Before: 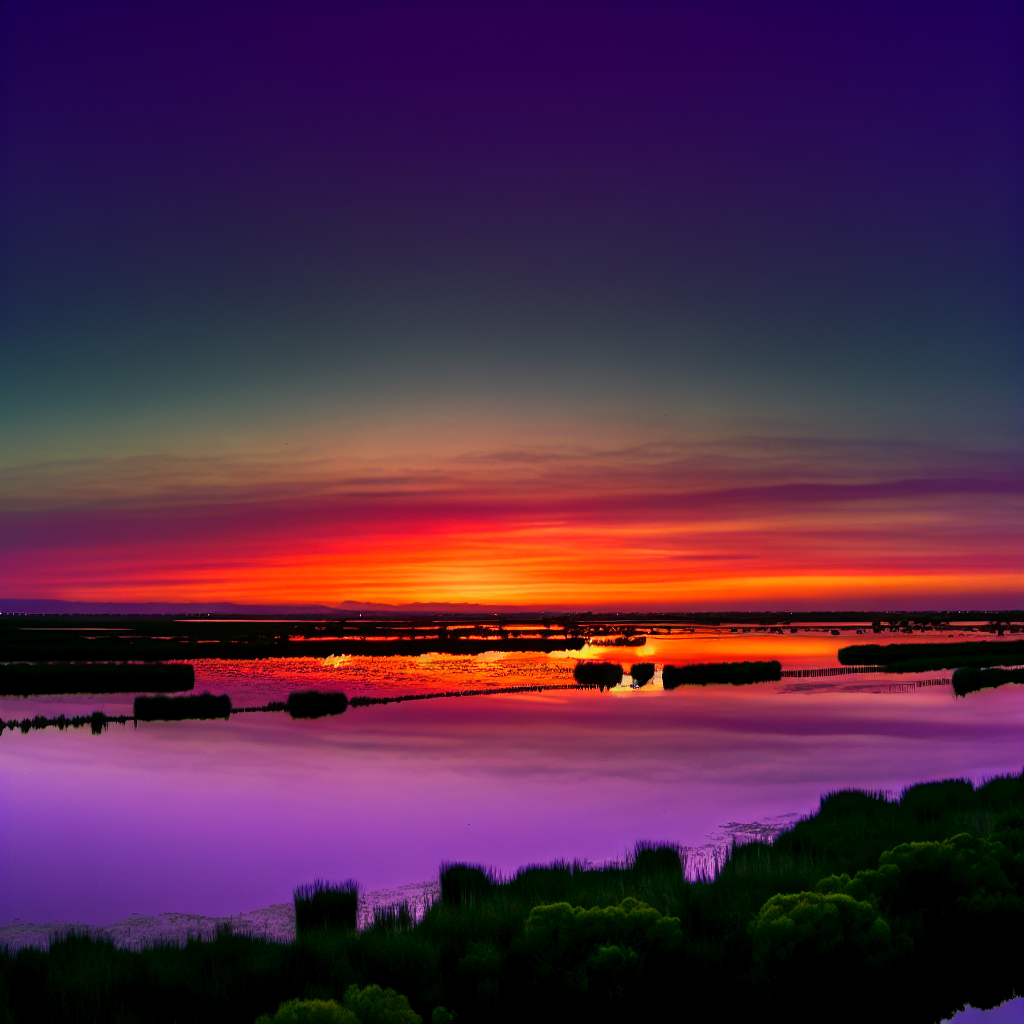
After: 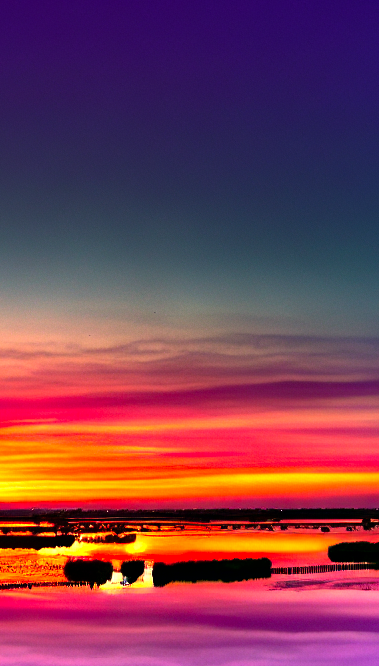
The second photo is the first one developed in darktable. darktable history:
exposure: black level correction 0, exposure 0.699 EV, compensate exposure bias true, compensate highlight preservation false
color correction: highlights b* 0.042, saturation 1.09
haze removal: compatibility mode true, adaptive false
crop and rotate: left 49.832%, top 10.144%, right 13.078%, bottom 24.778%
shadows and highlights: shadows 12.9, white point adjustment 1.3, highlights -0.374, soften with gaussian
local contrast: mode bilateral grid, contrast 20, coarseness 49, detail 130%, midtone range 0.2
tone equalizer: -8 EV -0.744 EV, -7 EV -0.668 EV, -6 EV -0.613 EV, -5 EV -0.401 EV, -3 EV 0.391 EV, -2 EV 0.6 EV, -1 EV 0.678 EV, +0 EV 0.731 EV, edges refinement/feathering 500, mask exposure compensation -1.57 EV, preserve details no
